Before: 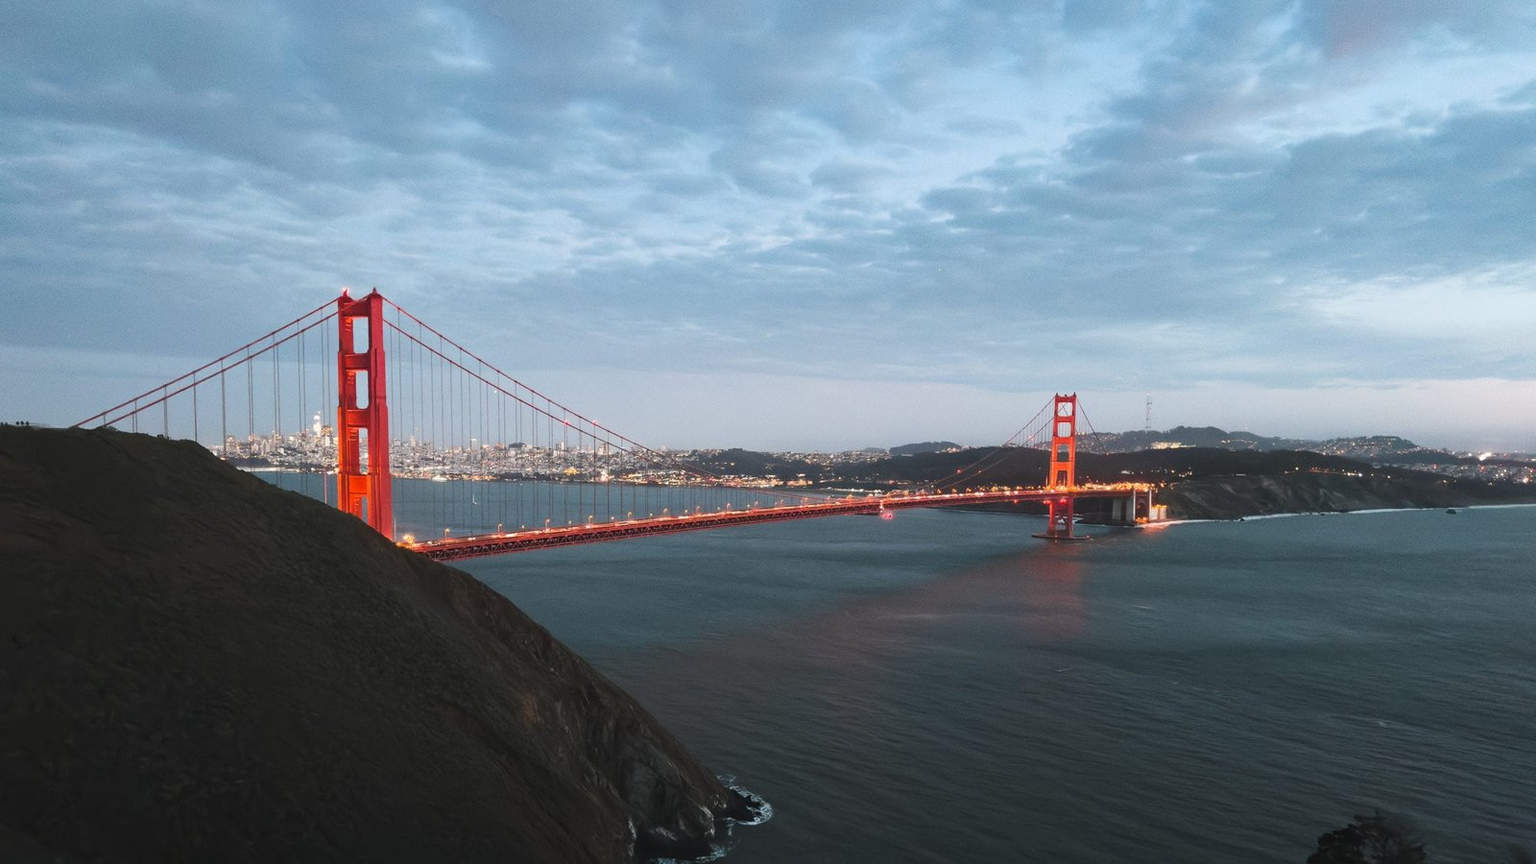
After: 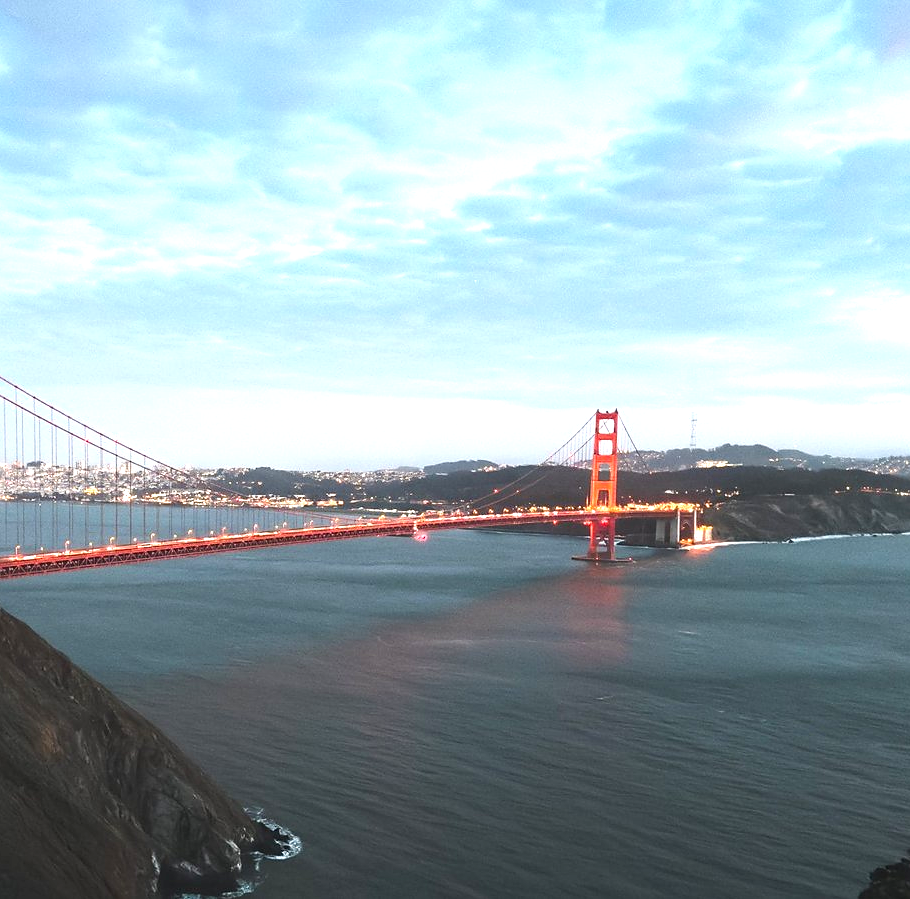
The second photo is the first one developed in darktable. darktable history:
exposure: black level correction 0, exposure 1 EV, compensate highlight preservation false
crop: left 31.443%, top 0.02%, right 11.569%
sharpen: radius 1.445, amount 0.397, threshold 1.478
